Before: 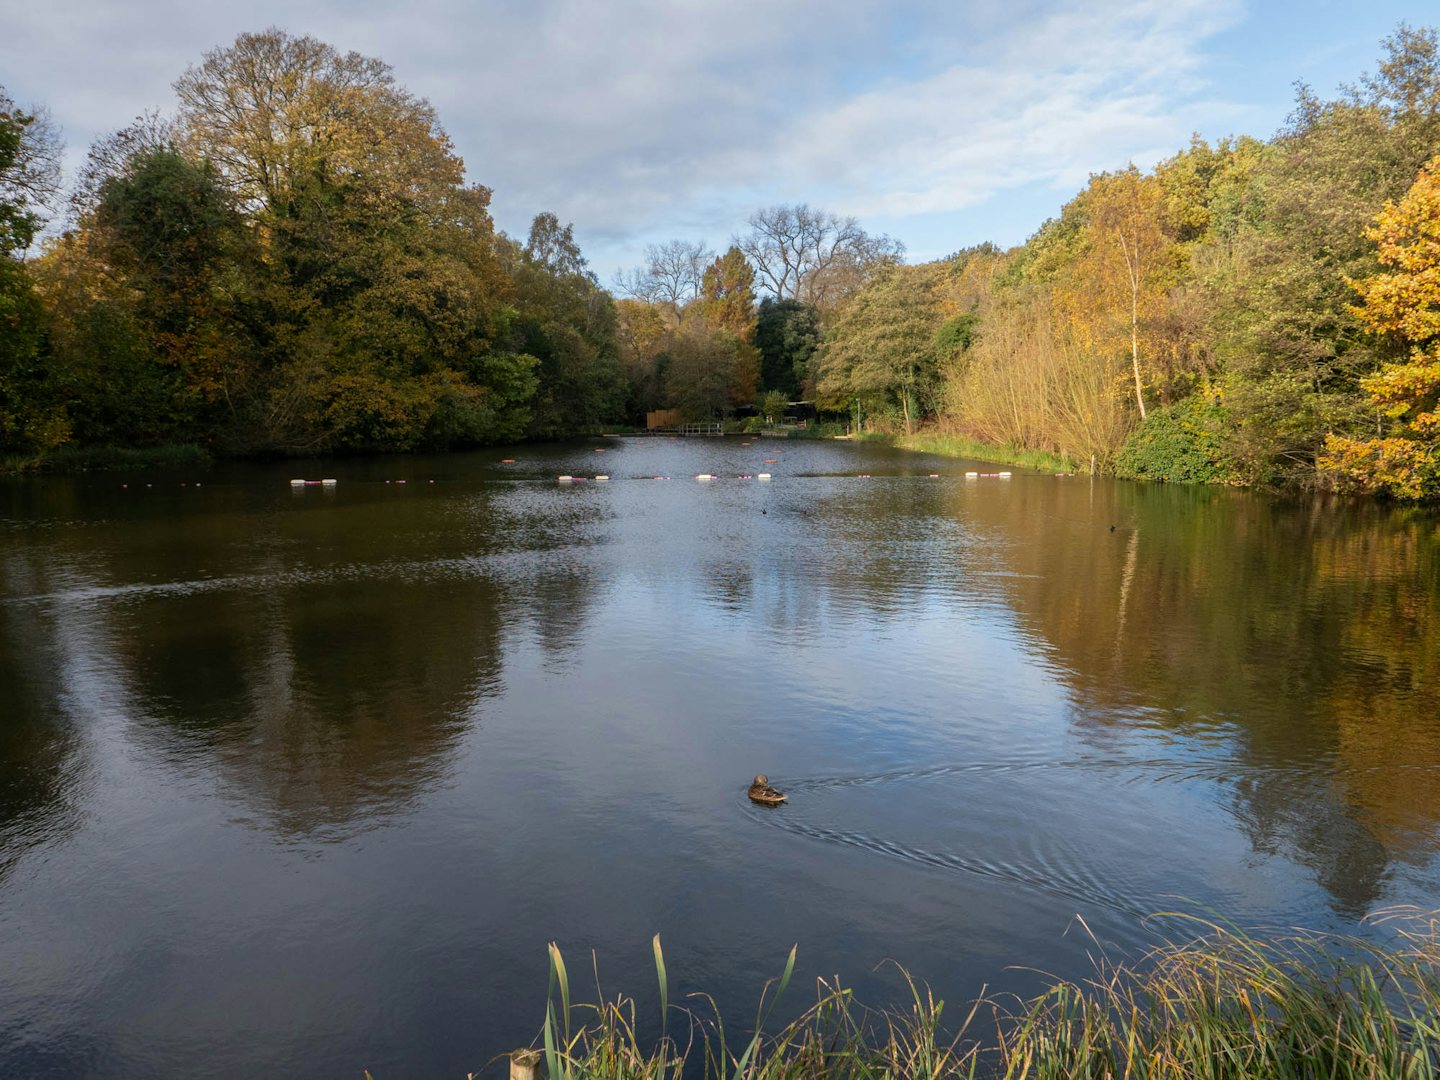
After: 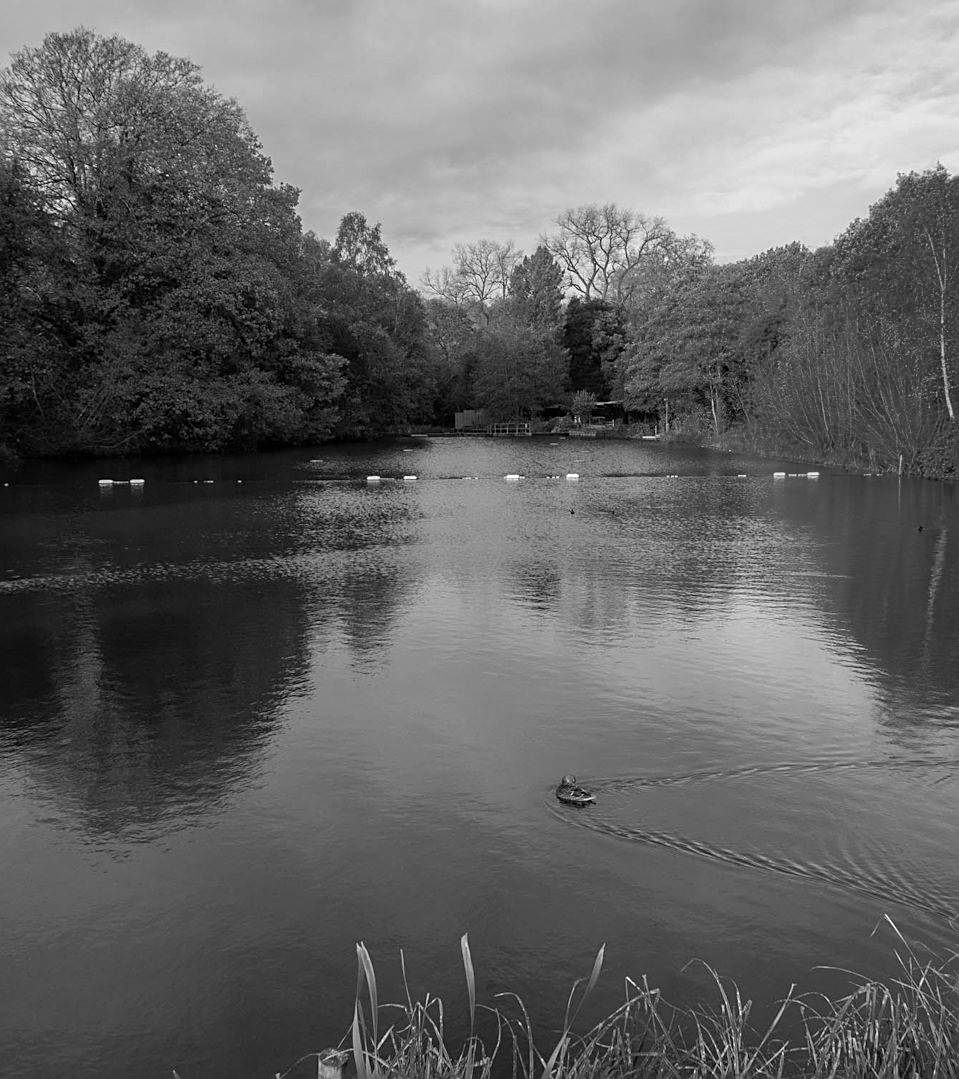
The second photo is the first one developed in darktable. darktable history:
crop and rotate: left 13.342%, right 19.991%
monochrome: a -11.7, b 1.62, size 0.5, highlights 0.38
color contrast: green-magenta contrast 1.12, blue-yellow contrast 1.95, unbound 0
sharpen: on, module defaults
